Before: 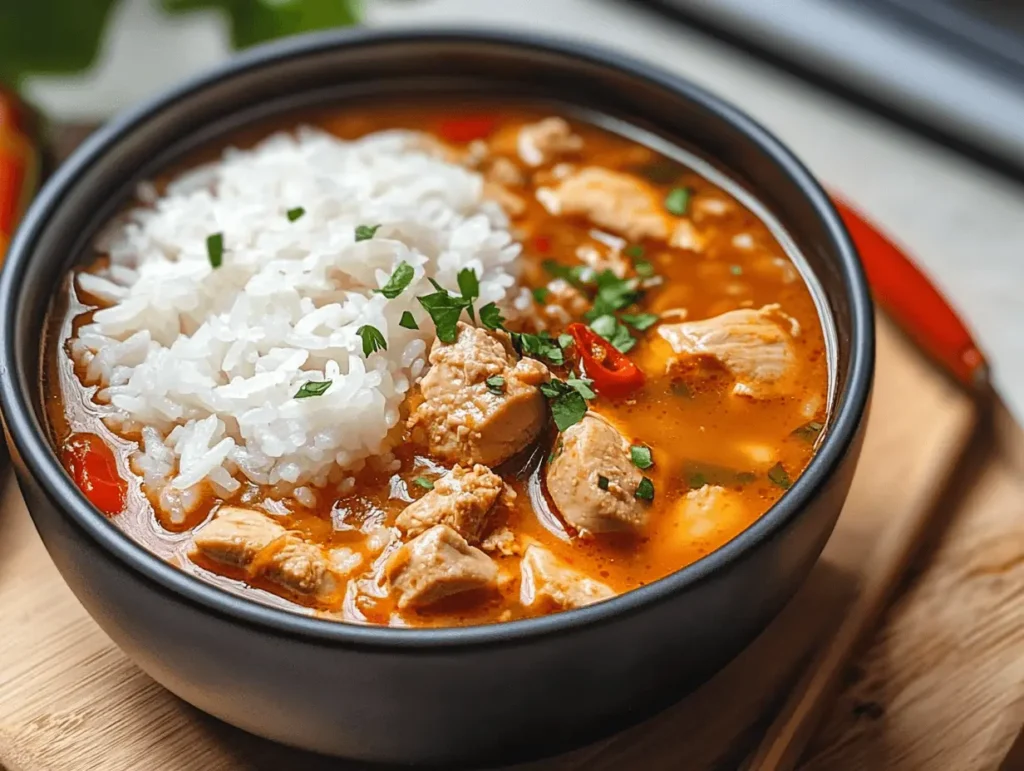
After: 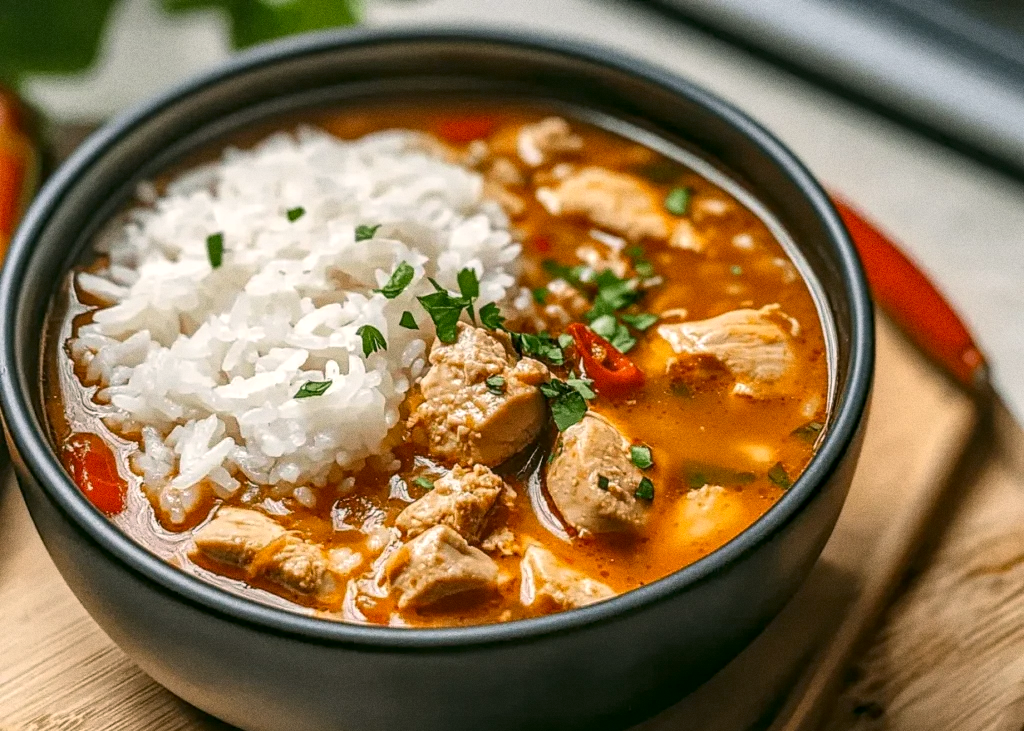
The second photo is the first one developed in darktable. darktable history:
grain: coarseness 0.09 ISO
color correction: highlights a* 4.02, highlights b* 4.98, shadows a* -7.55, shadows b* 4.98
crop and rotate: top 0%, bottom 5.097%
local contrast: detail 130%
